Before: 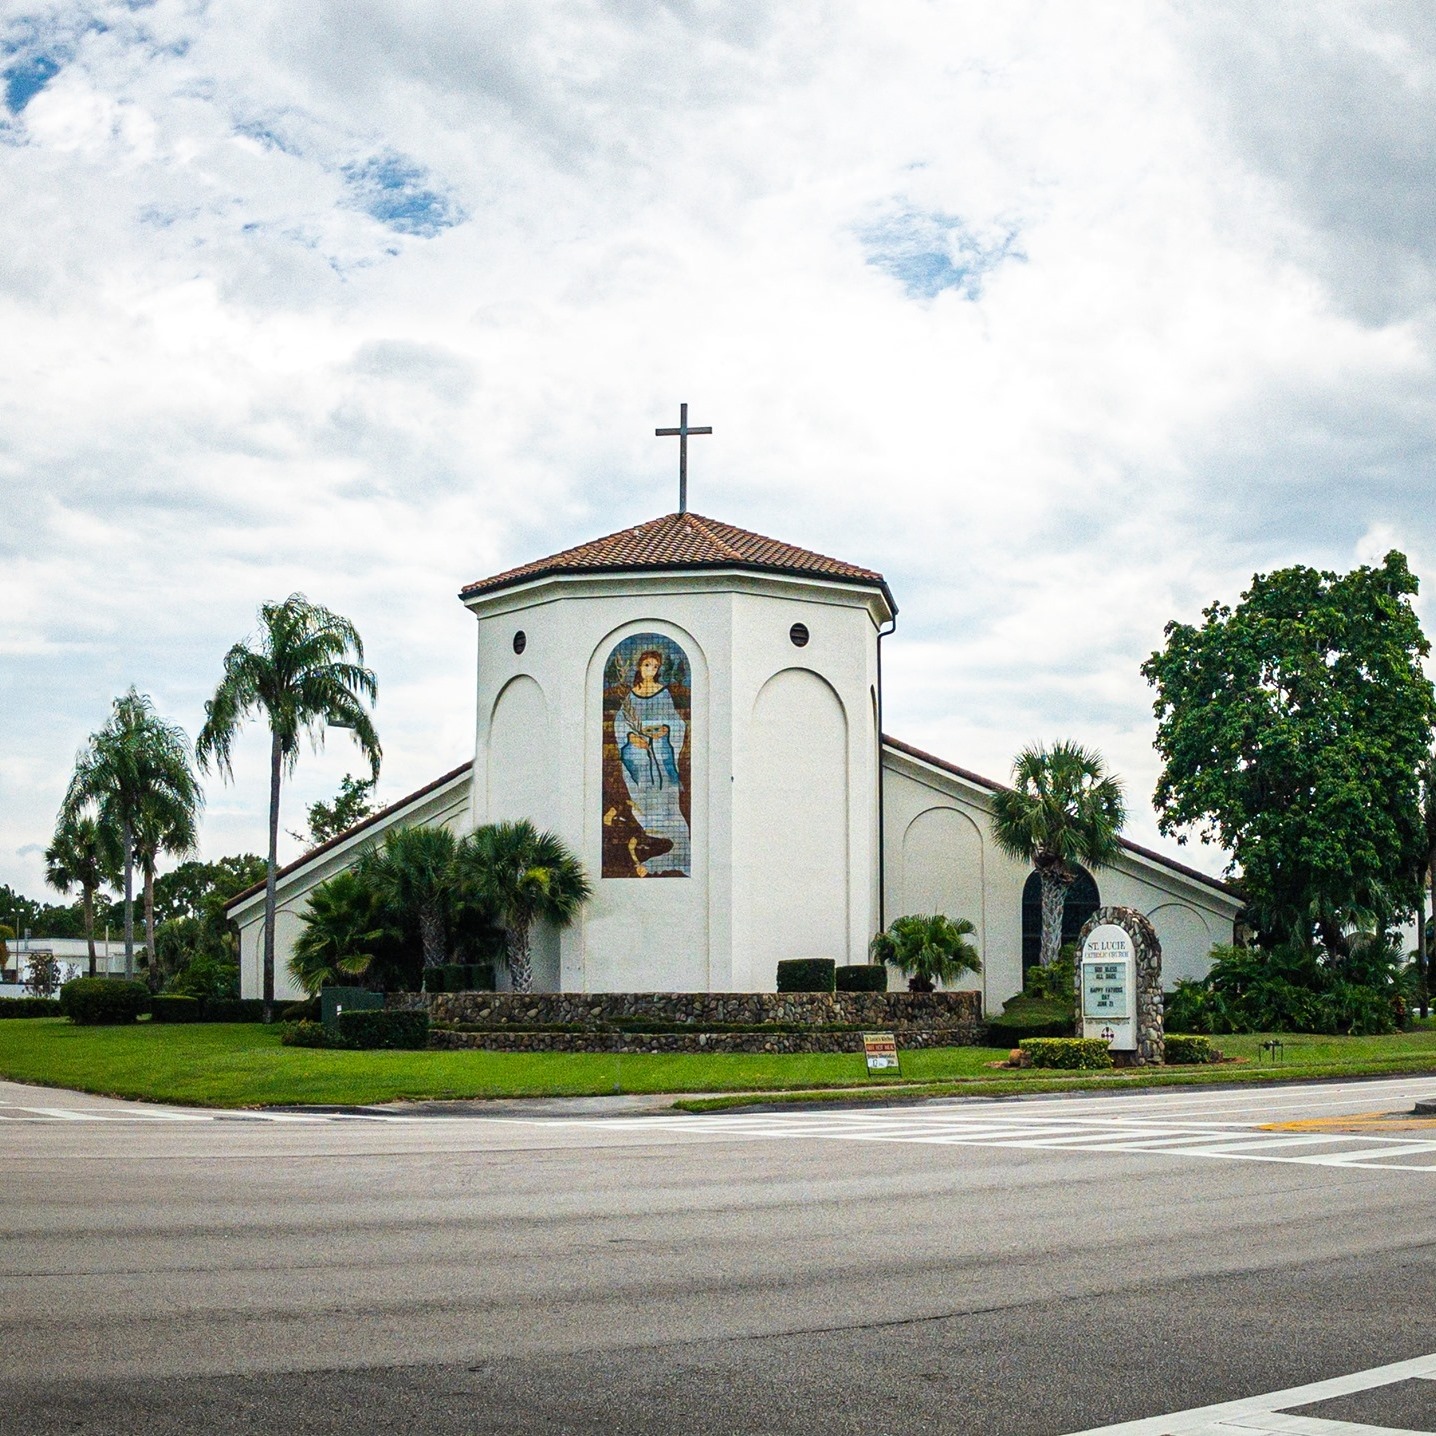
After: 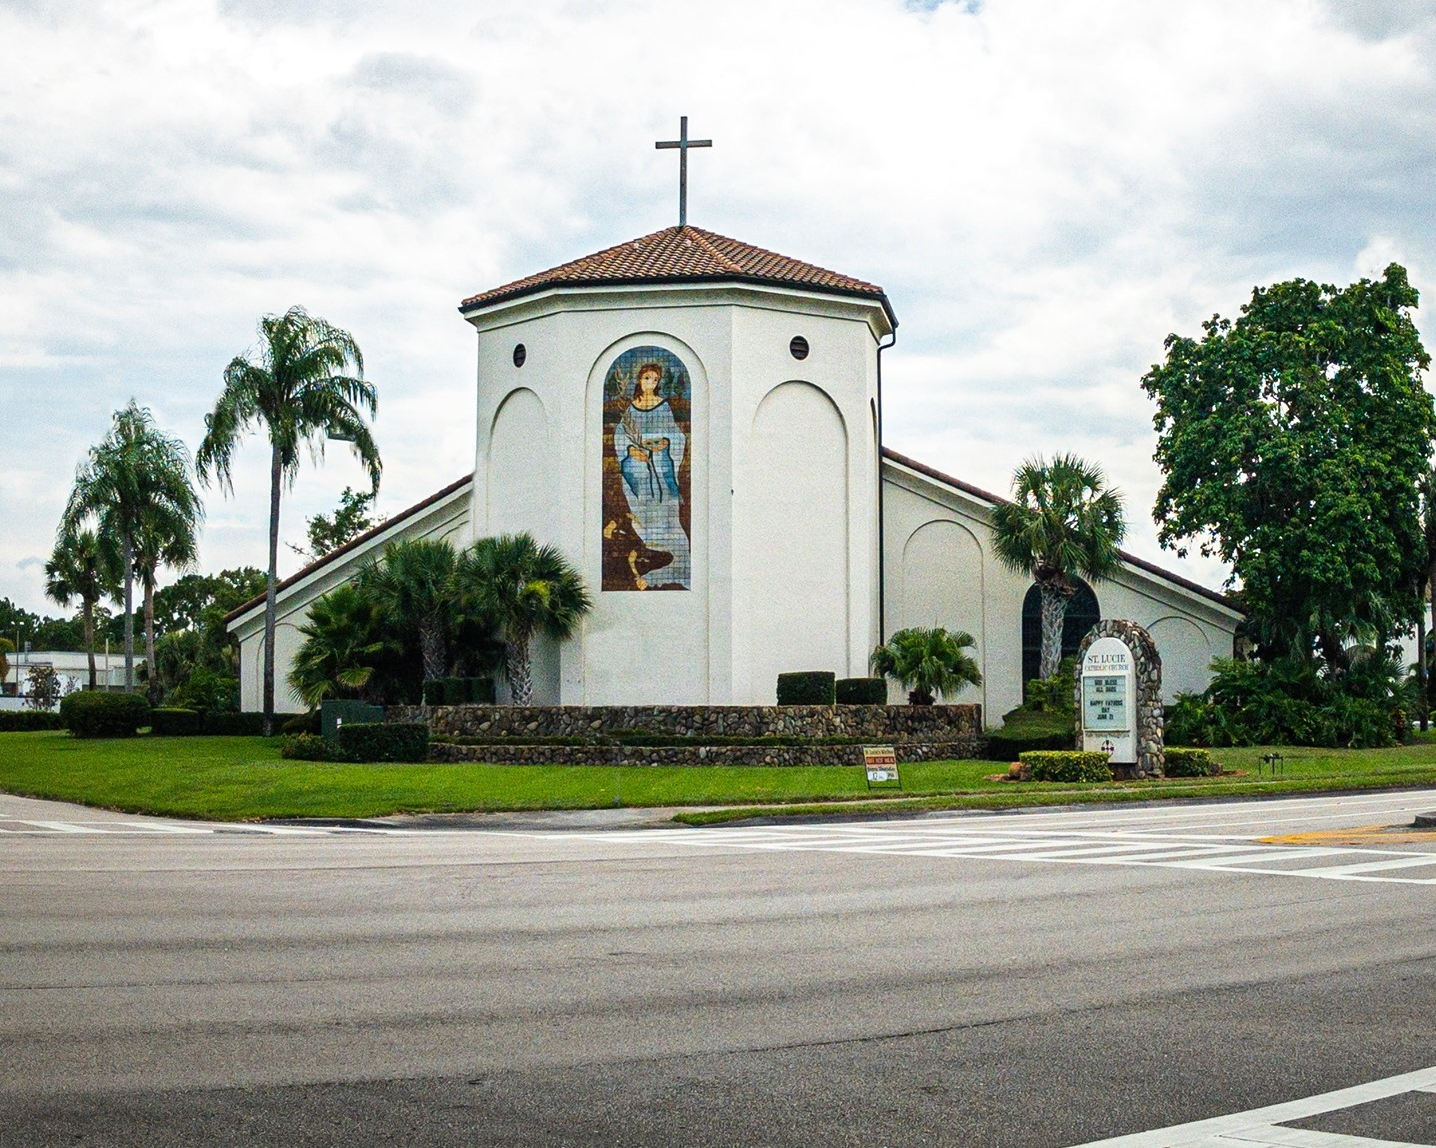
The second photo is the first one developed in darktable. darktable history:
crop and rotate: top 19.998%
tone equalizer: on, module defaults
